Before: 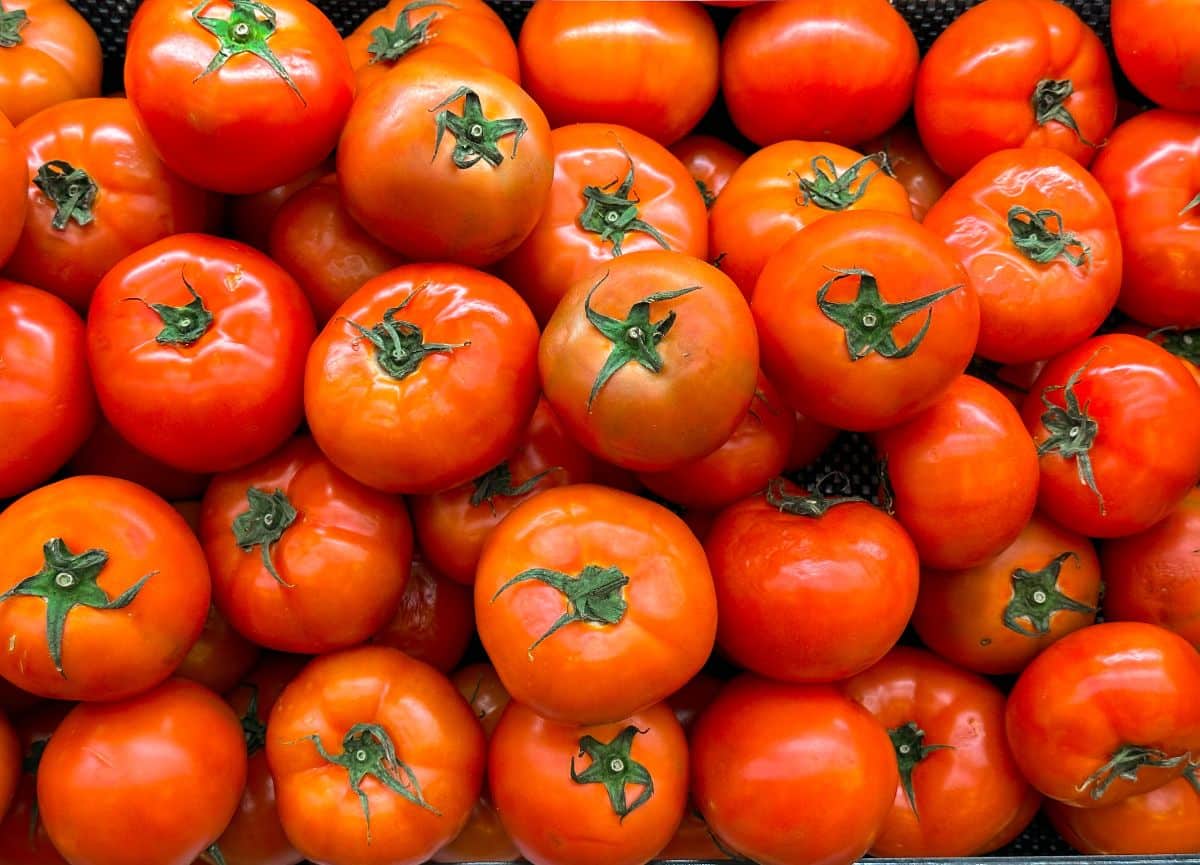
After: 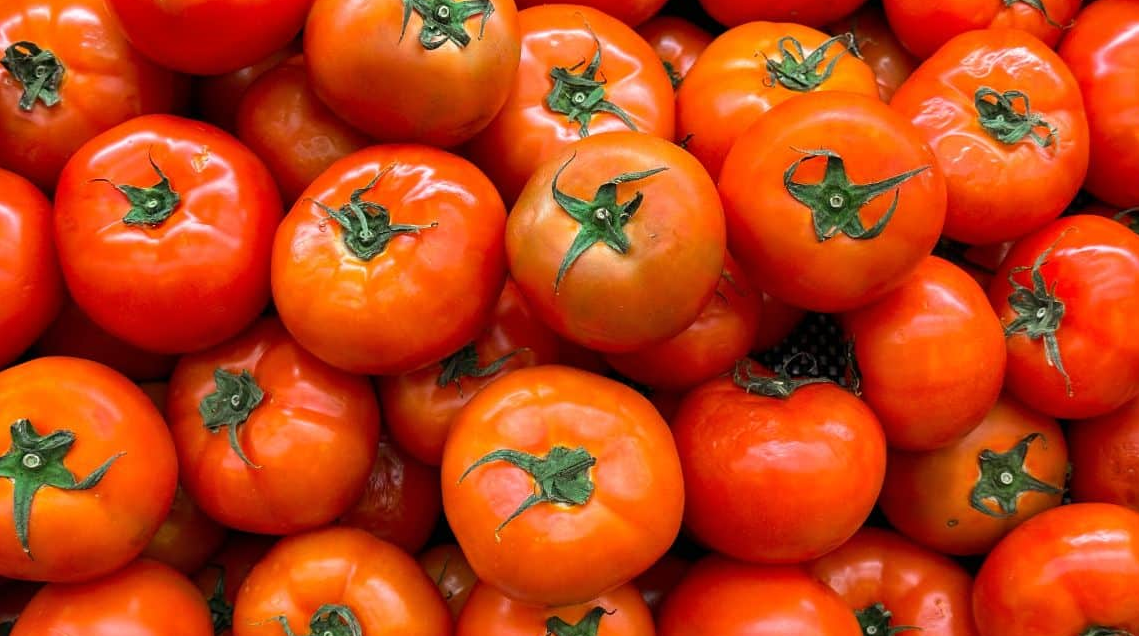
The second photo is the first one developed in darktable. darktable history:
crop and rotate: left 2.799%, top 13.803%, right 2.266%, bottom 12.621%
shadows and highlights: highlights color adjustment 49.55%, soften with gaussian
tone curve: color space Lab, independent channels, preserve colors none
